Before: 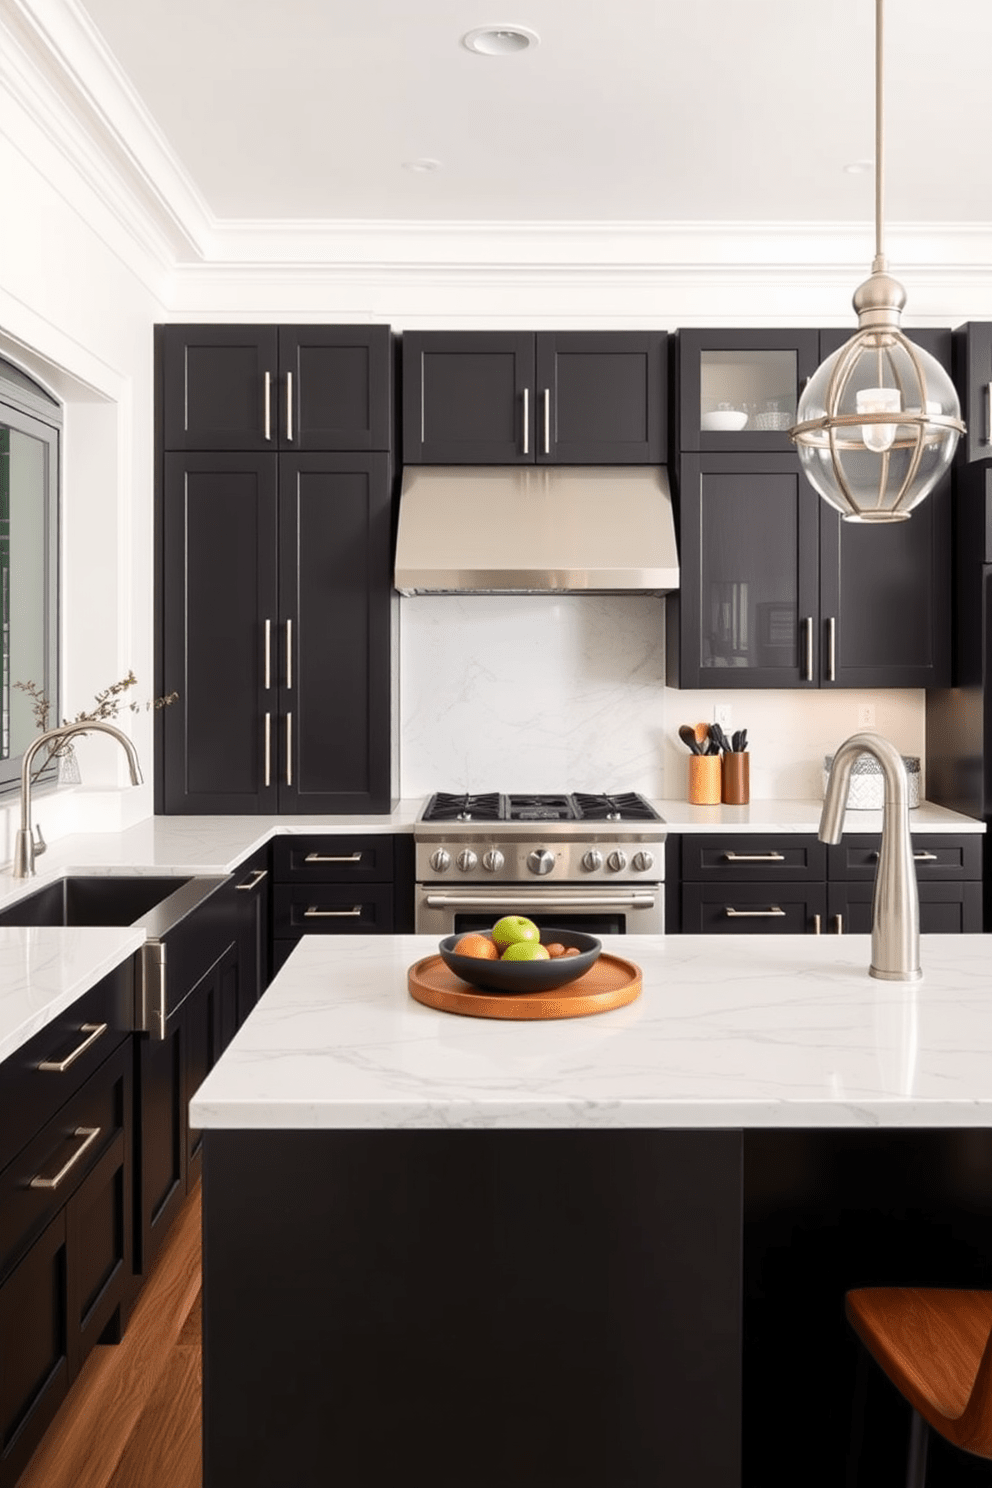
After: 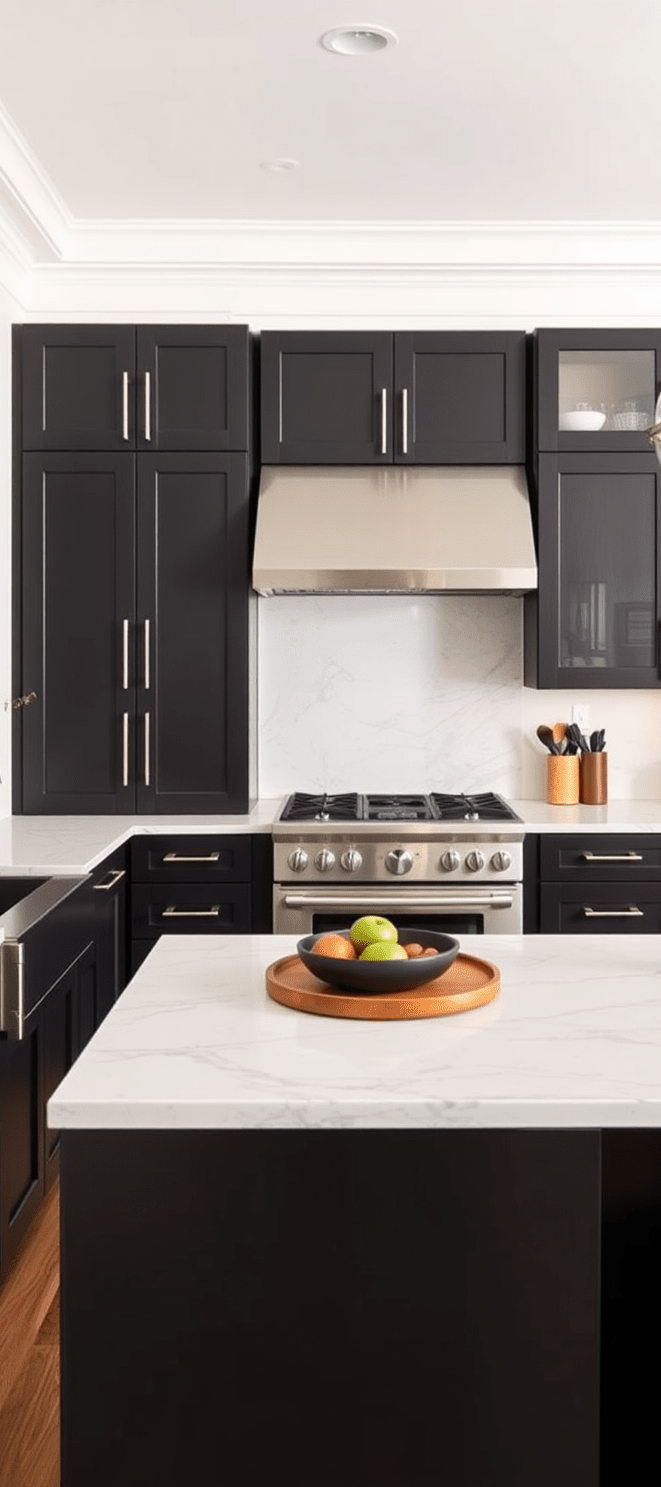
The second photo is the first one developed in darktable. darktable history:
crop and rotate: left 14.374%, right 18.971%
contrast brightness saturation: saturation -0.035
